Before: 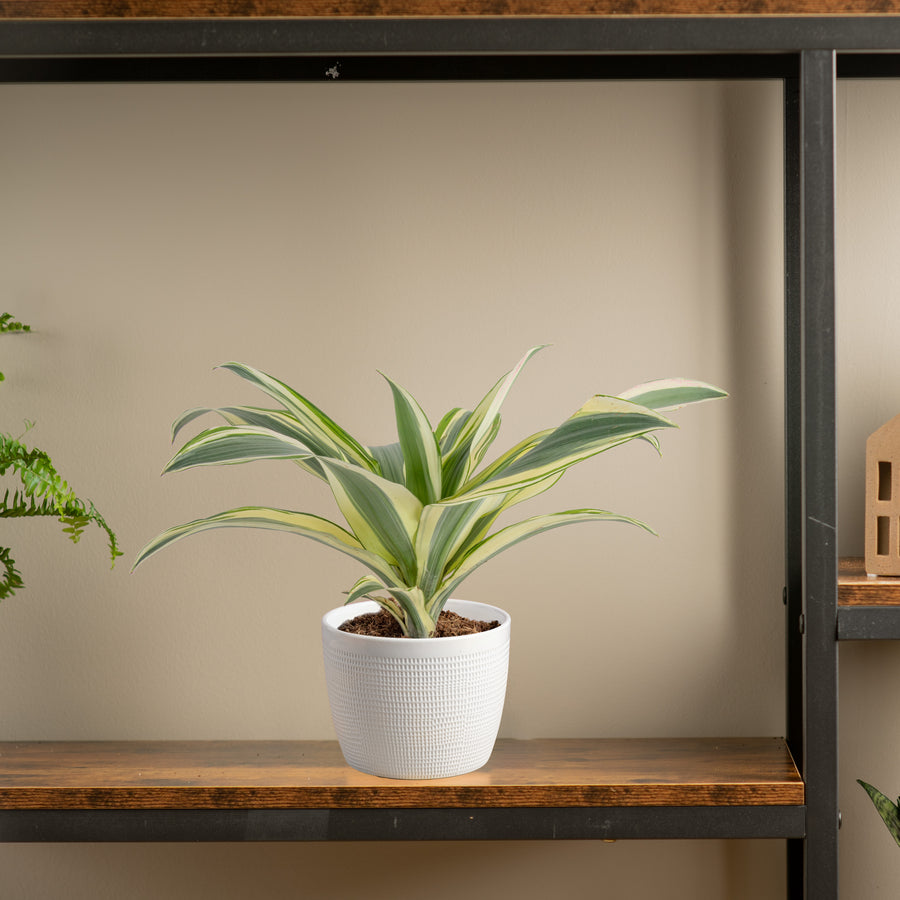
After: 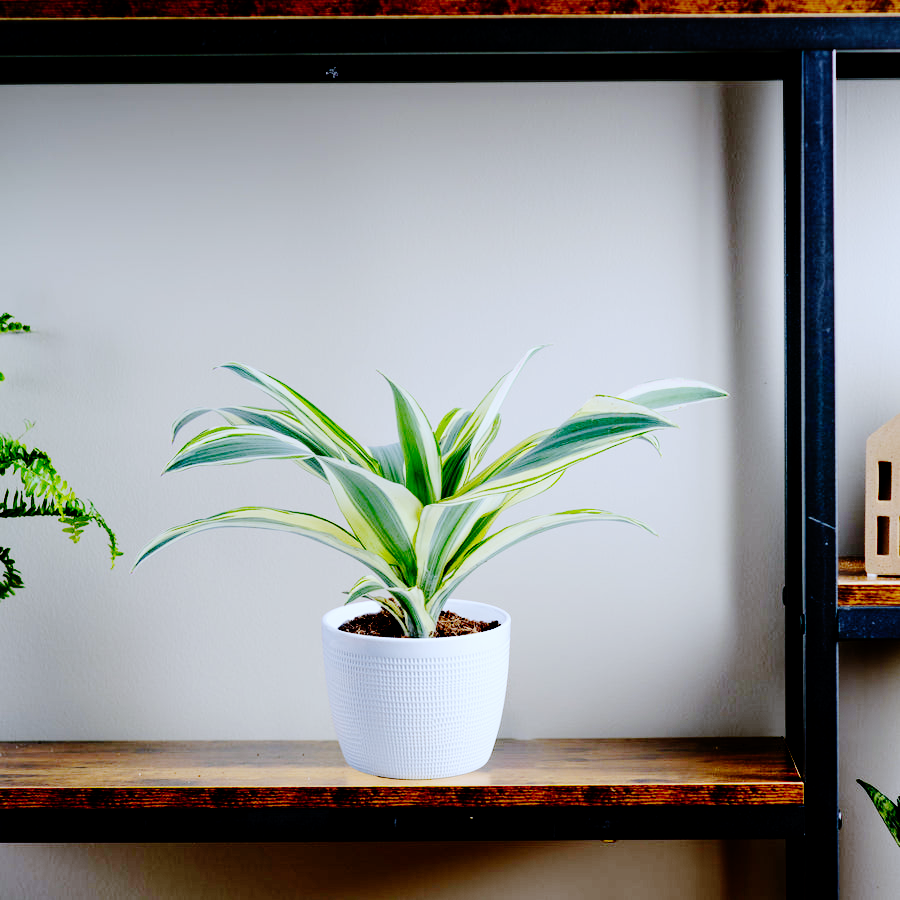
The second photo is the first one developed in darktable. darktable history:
exposure: black level correction 0.029, exposure -0.073 EV, compensate highlight preservation false
white balance: red 0.871, blue 1.249
base curve: curves: ch0 [(0, 0) (0.036, 0.01) (0.123, 0.254) (0.258, 0.504) (0.507, 0.748) (1, 1)], preserve colors none
